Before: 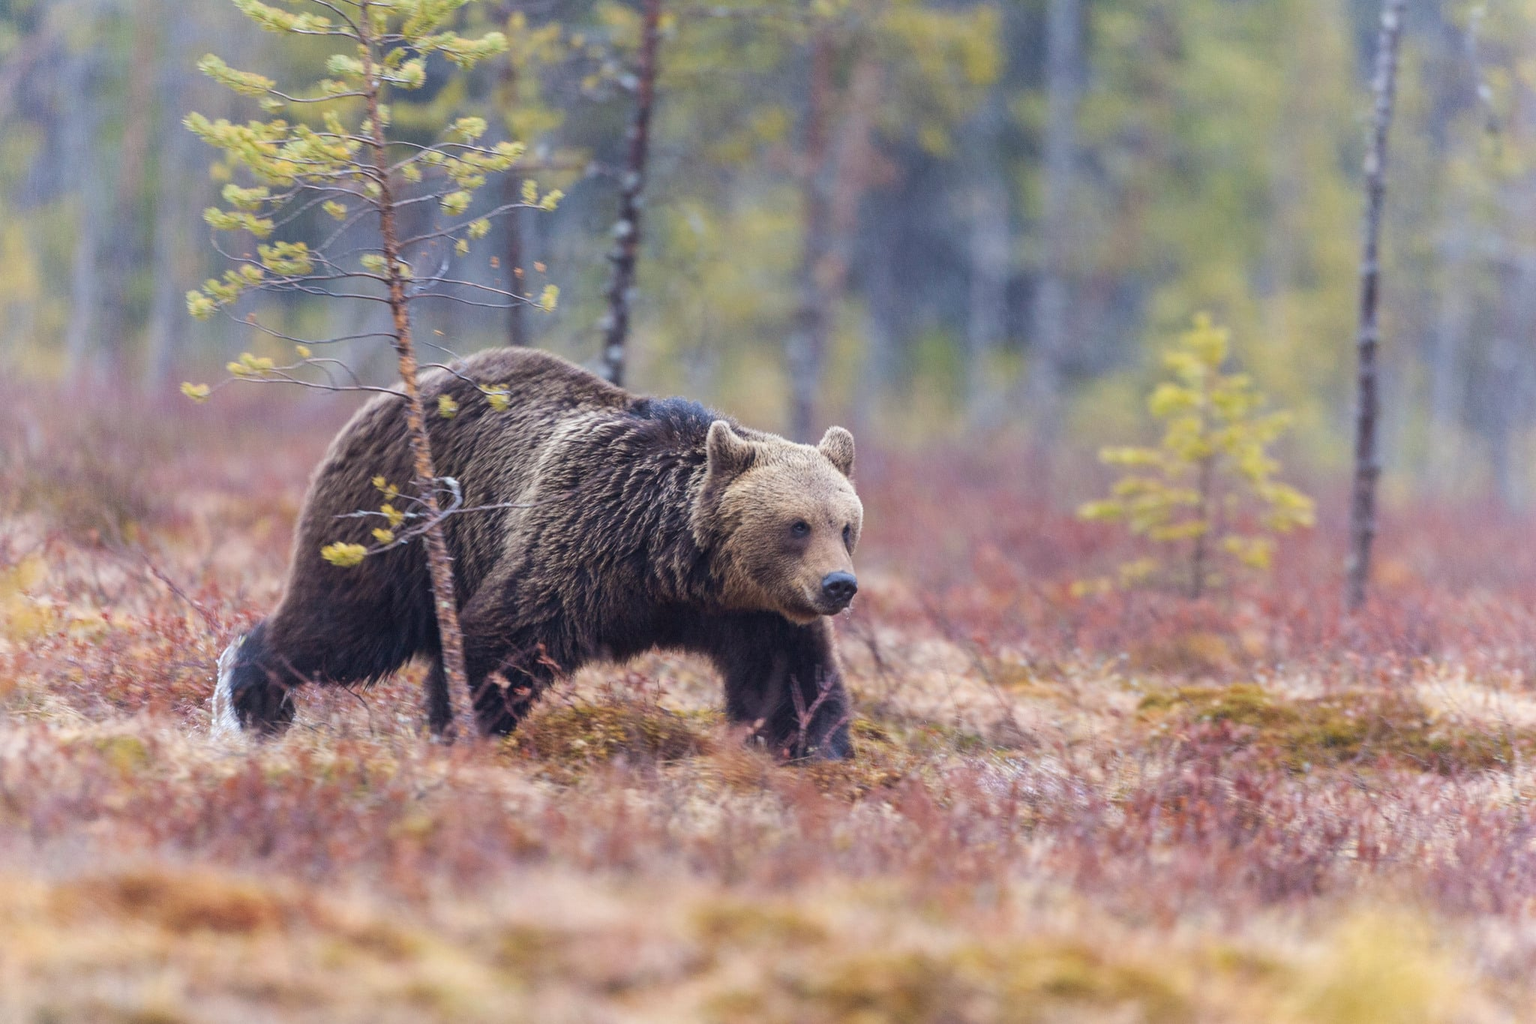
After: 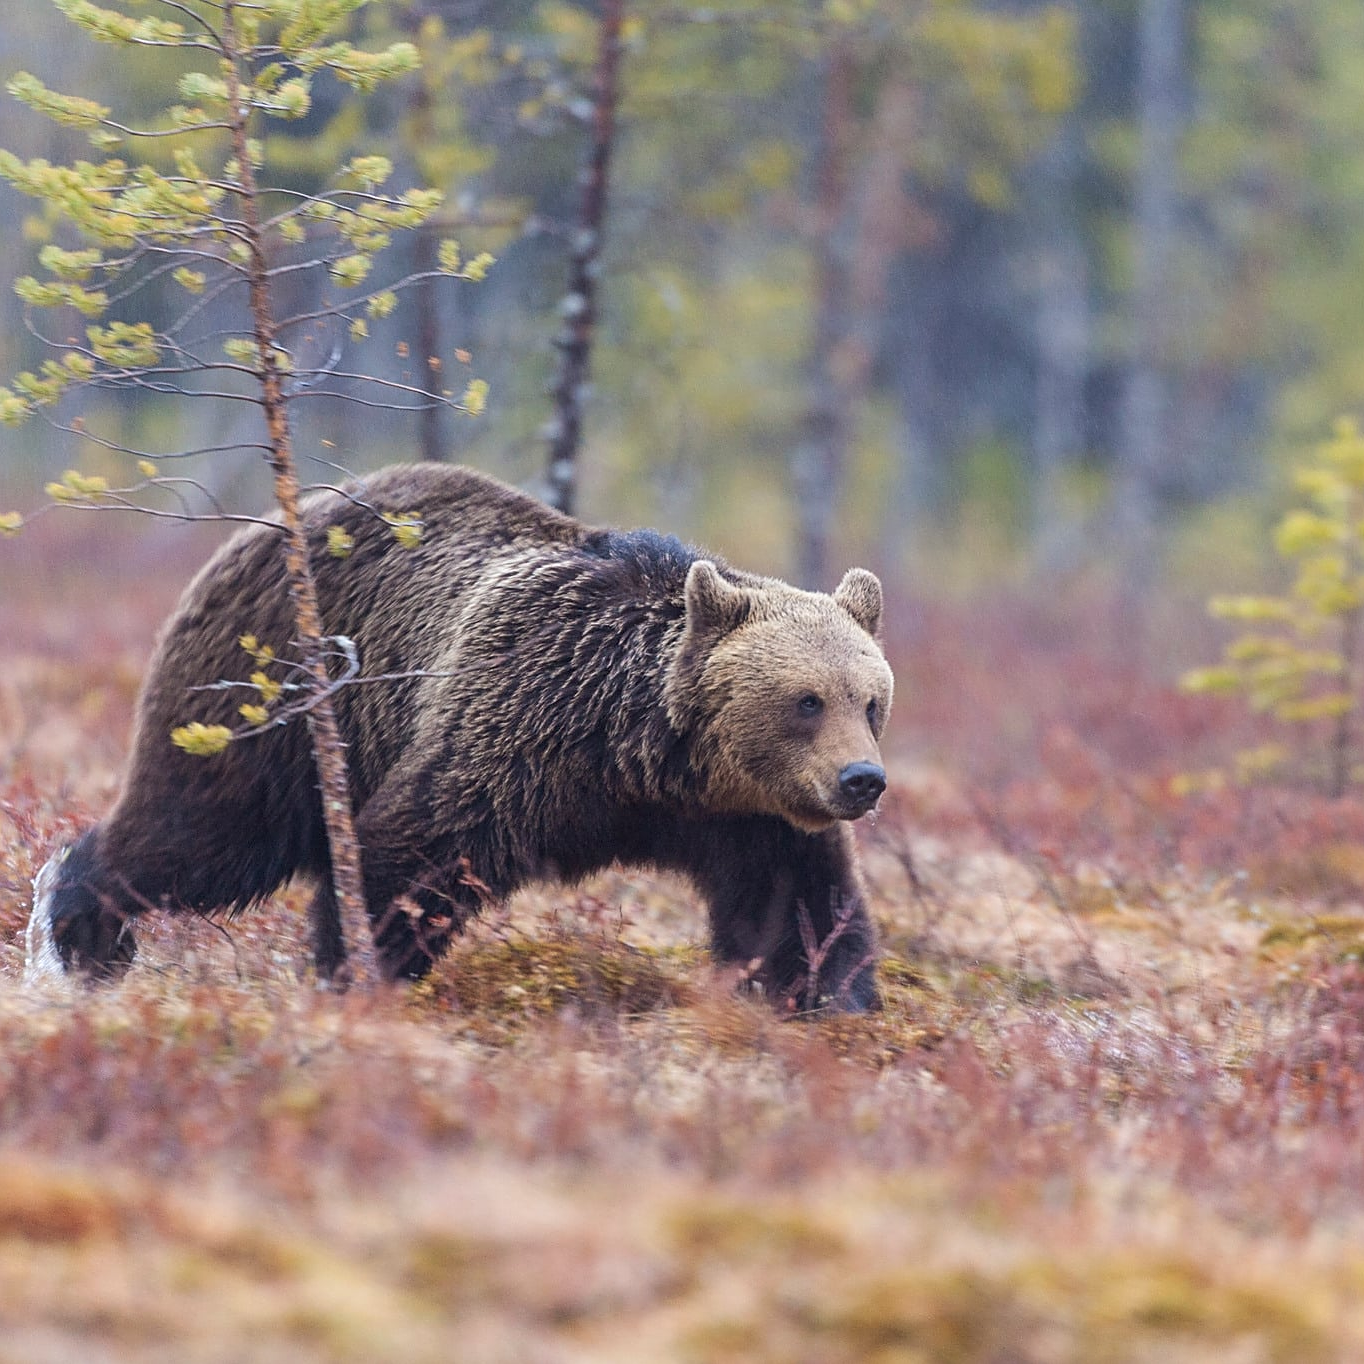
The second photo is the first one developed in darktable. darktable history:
sharpen: on, module defaults
crop and rotate: left 12.569%, right 20.789%
